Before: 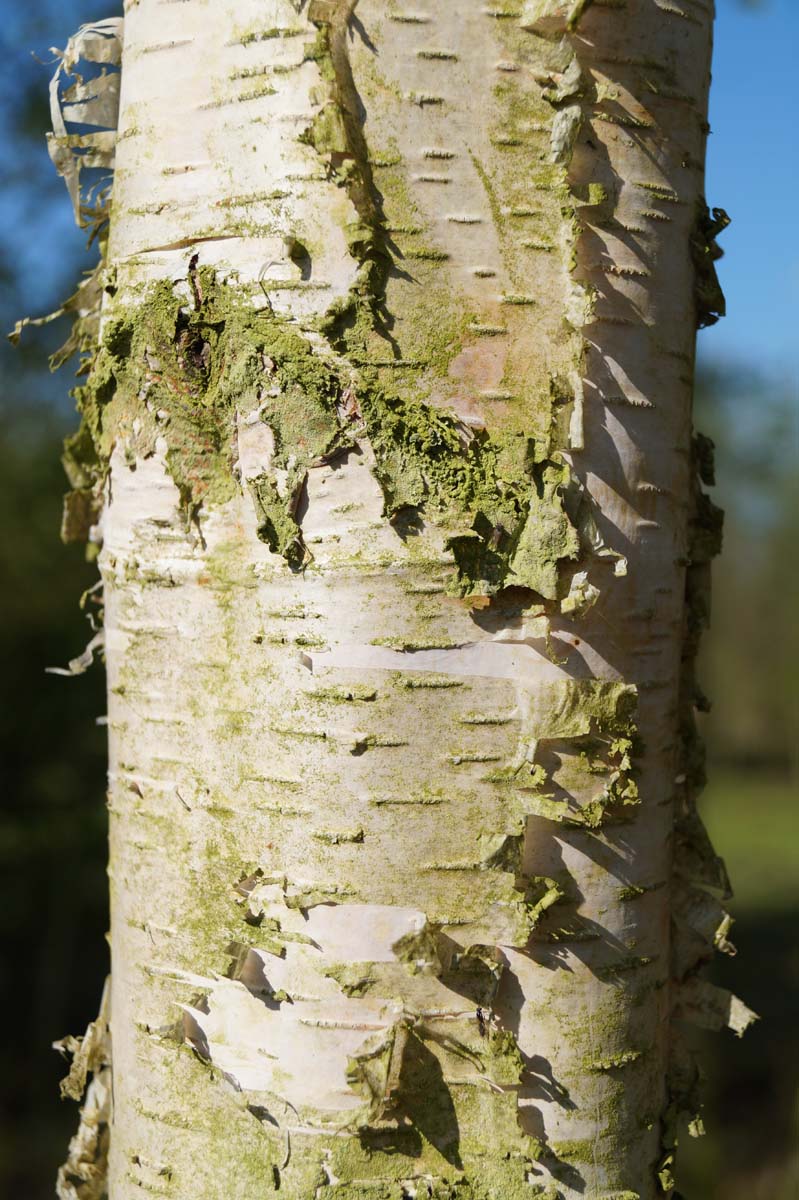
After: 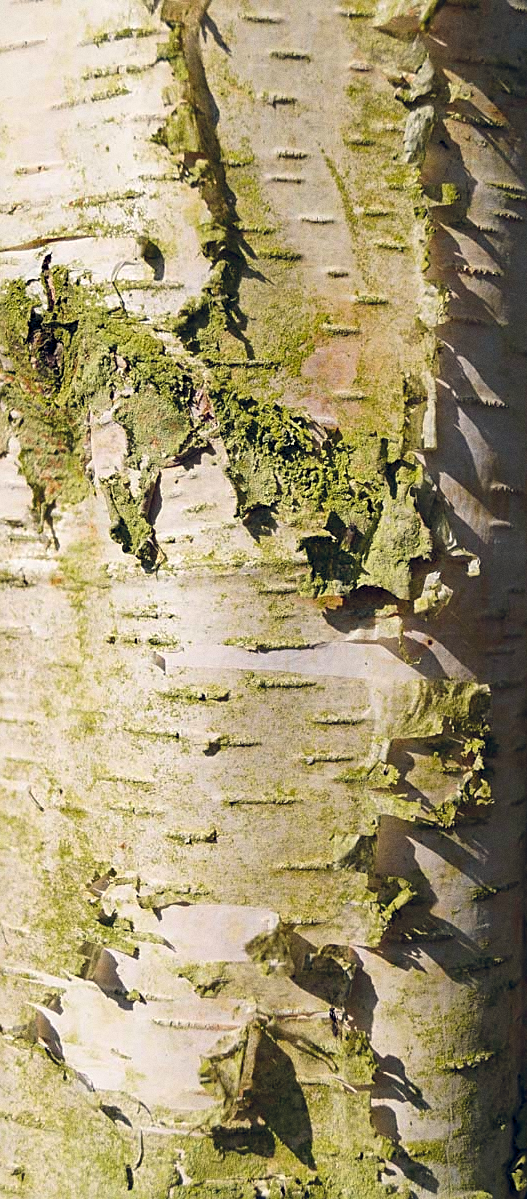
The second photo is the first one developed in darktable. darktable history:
color balance rgb: shadows lift › hue 87.51°, highlights gain › chroma 0.68%, highlights gain › hue 55.1°, global offset › chroma 0.13%, global offset › hue 253.66°, linear chroma grading › global chroma 0.5%, perceptual saturation grading › global saturation 16.38%
sharpen: on, module defaults
crop and rotate: left 18.442%, right 15.508%
grain: coarseness 0.47 ISO
